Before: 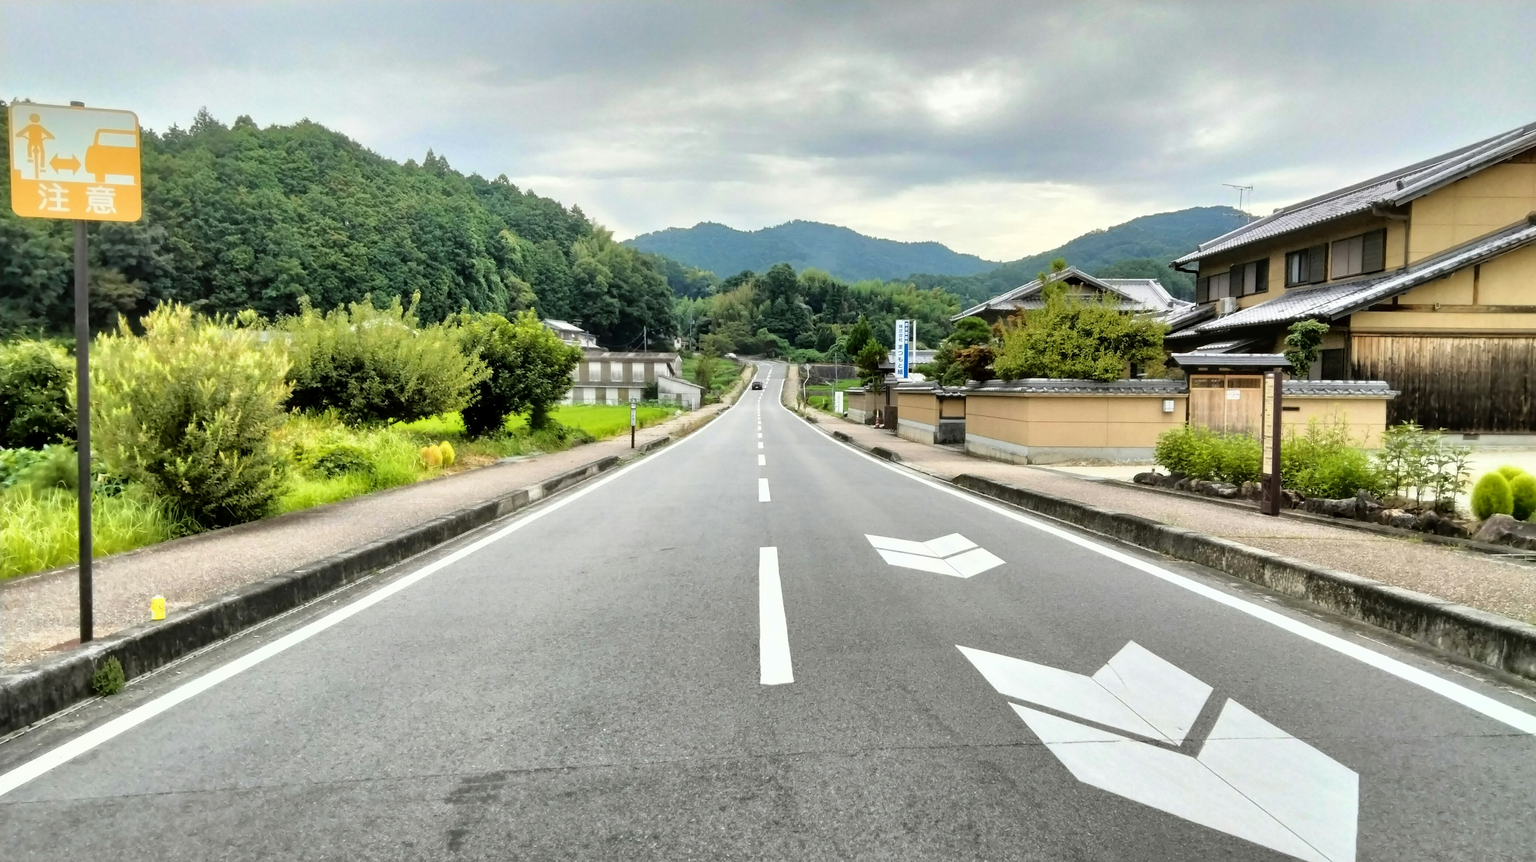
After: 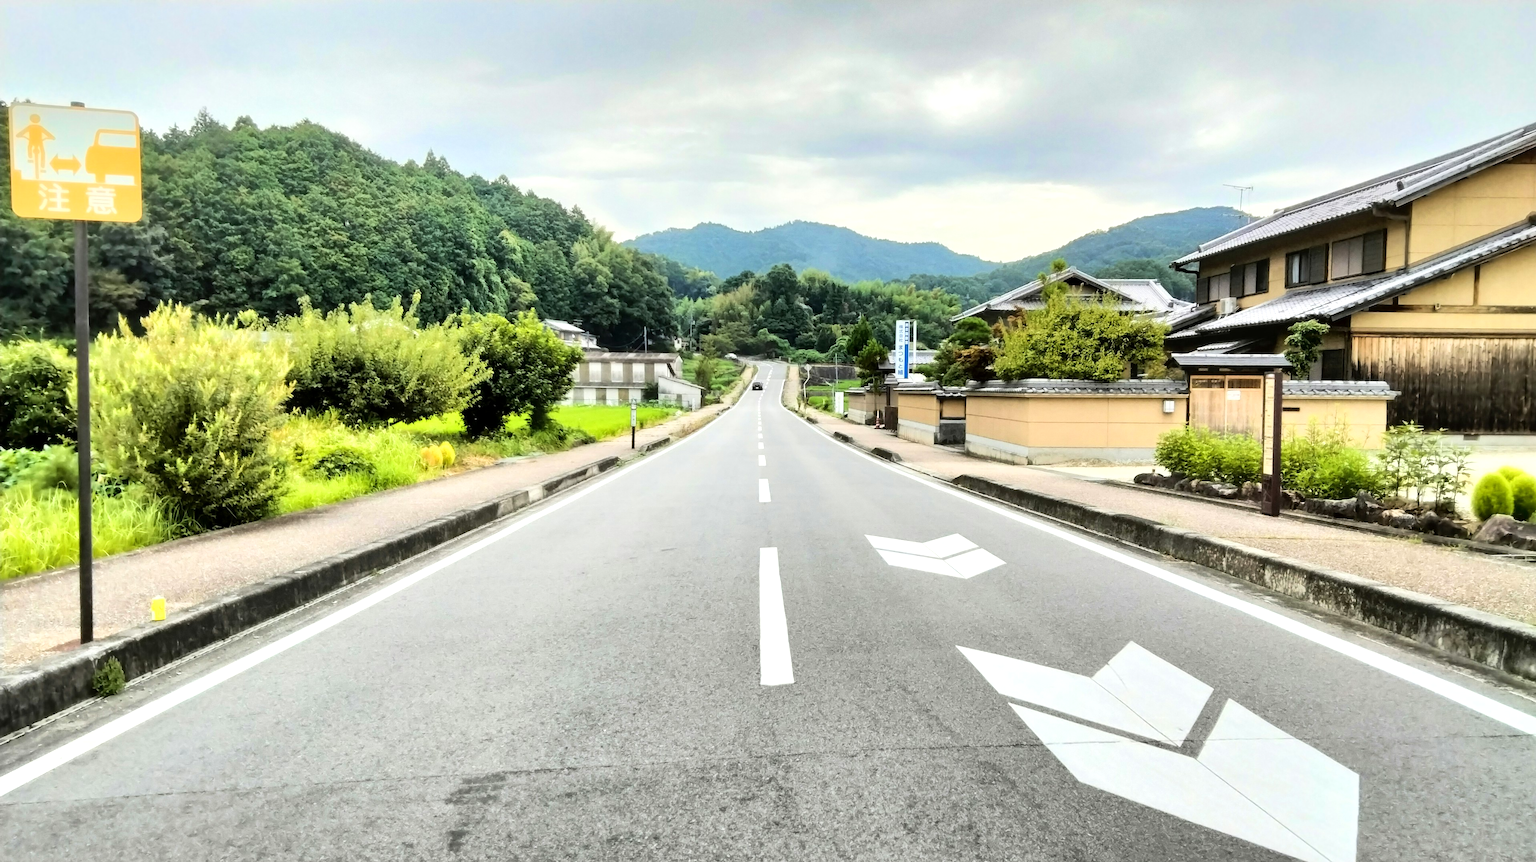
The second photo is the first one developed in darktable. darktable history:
tone equalizer: -8 EV 0.02 EV, -7 EV -0.036 EV, -6 EV 0.033 EV, -5 EV 0.049 EV, -4 EV 0.3 EV, -3 EV 0.626 EV, -2 EV 0.583 EV, -1 EV 0.181 EV, +0 EV 0.025 EV, edges refinement/feathering 500, mask exposure compensation -1.57 EV, preserve details no
